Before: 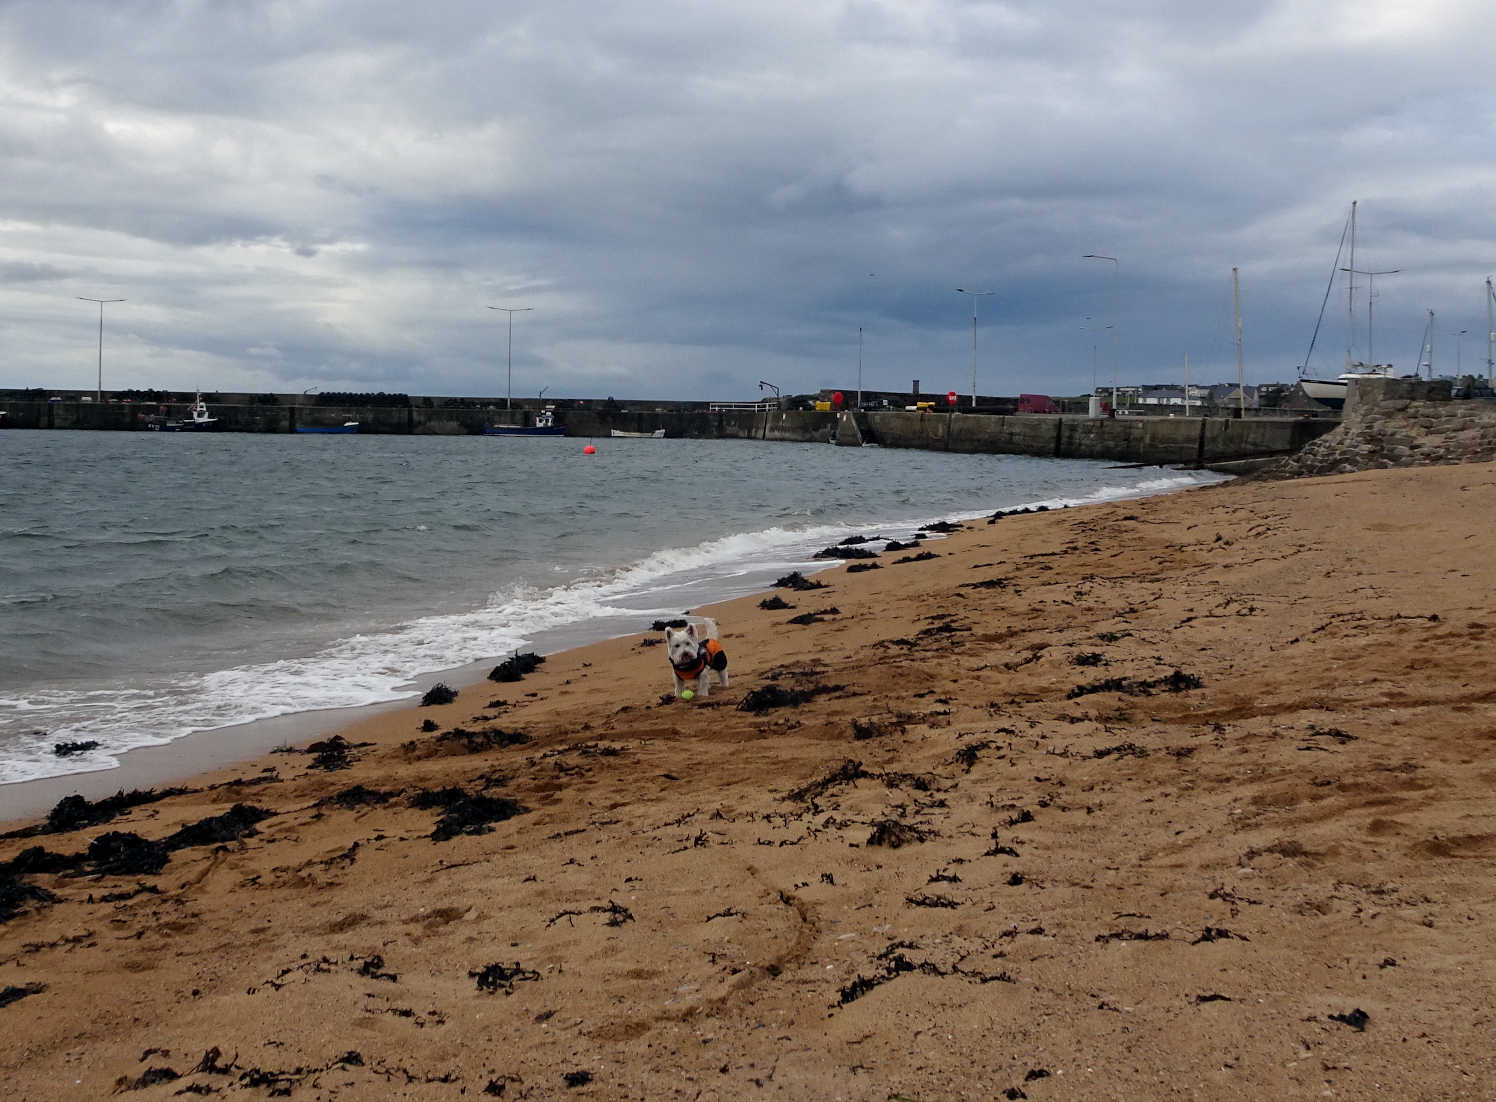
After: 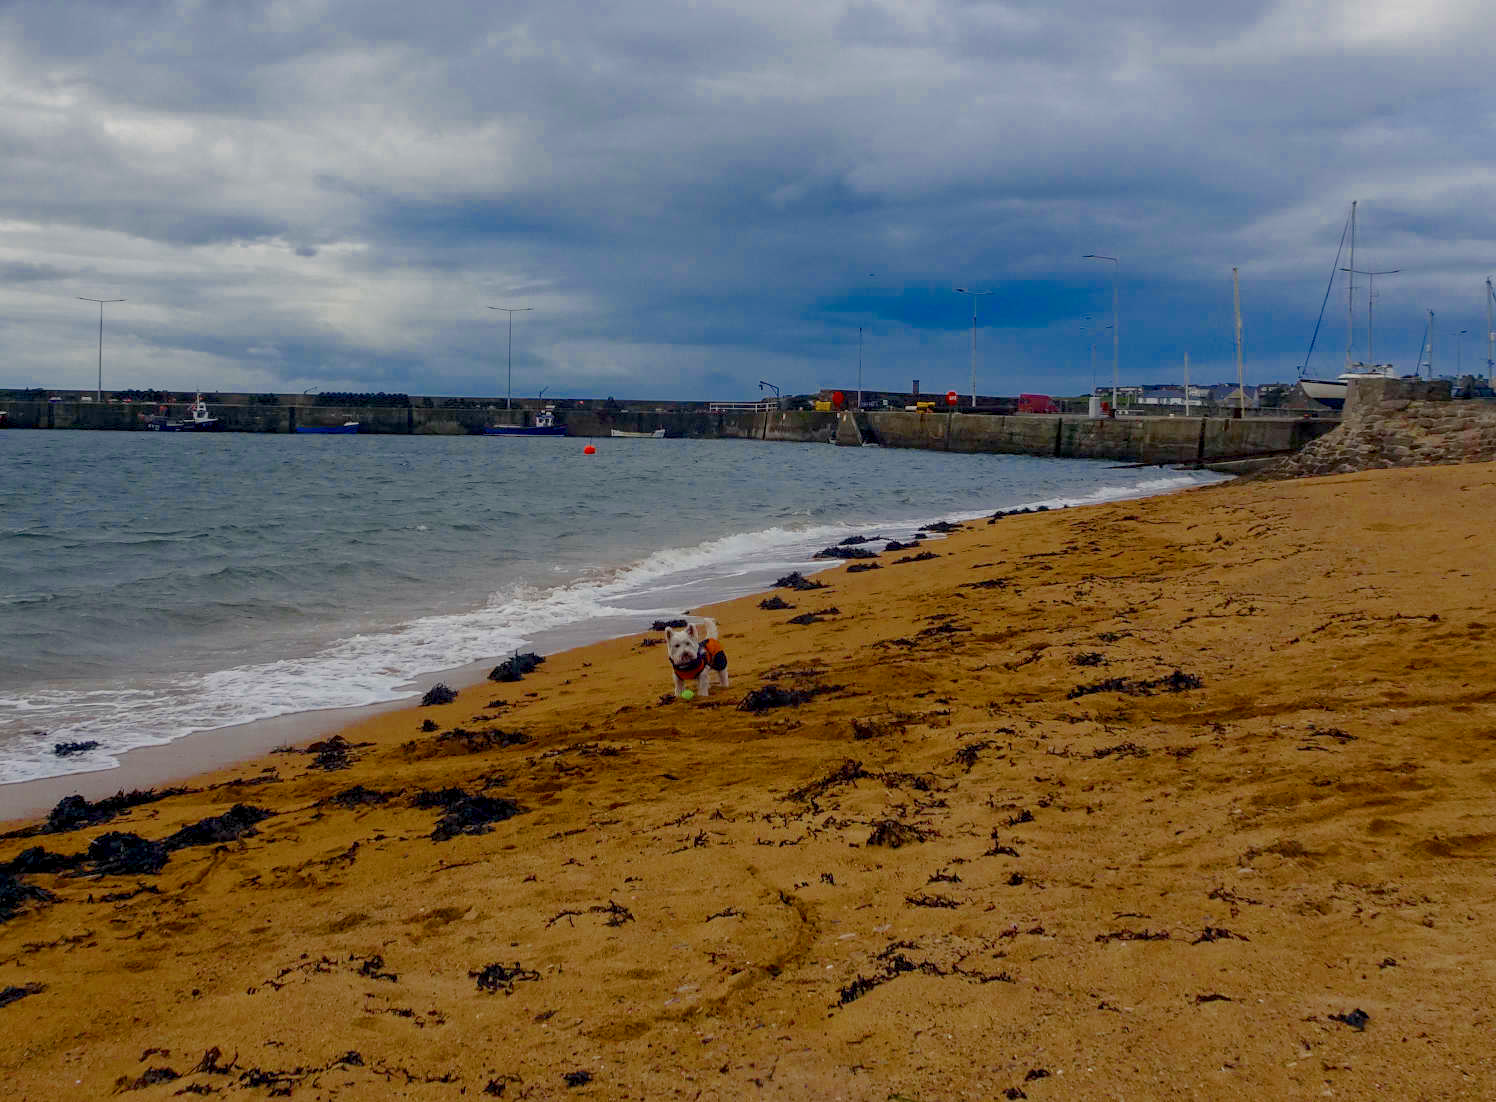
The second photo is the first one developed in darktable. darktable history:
color balance rgb: shadows lift › chroma 2.951%, shadows lift › hue 278.66°, linear chroma grading › shadows 17.477%, linear chroma grading › highlights 62.012%, linear chroma grading › global chroma 49.449%, perceptual saturation grading › global saturation 0.956%, perceptual saturation grading › highlights -18.153%, perceptual saturation grading › mid-tones 7.117%, perceptual saturation grading › shadows 27.949%, contrast -29.569%
color zones: curves: ch0 [(0, 0.5) (0.125, 0.4) (0.25, 0.5) (0.375, 0.4) (0.5, 0.4) (0.625, 0.35) (0.75, 0.35) (0.875, 0.5)]; ch1 [(0, 0.35) (0.125, 0.45) (0.25, 0.35) (0.375, 0.35) (0.5, 0.35) (0.625, 0.35) (0.75, 0.45) (0.875, 0.35)]; ch2 [(0, 0.6) (0.125, 0.5) (0.25, 0.5) (0.375, 0.6) (0.5, 0.6) (0.625, 0.5) (0.75, 0.5) (0.875, 0.5)]
local contrast: detail 130%
